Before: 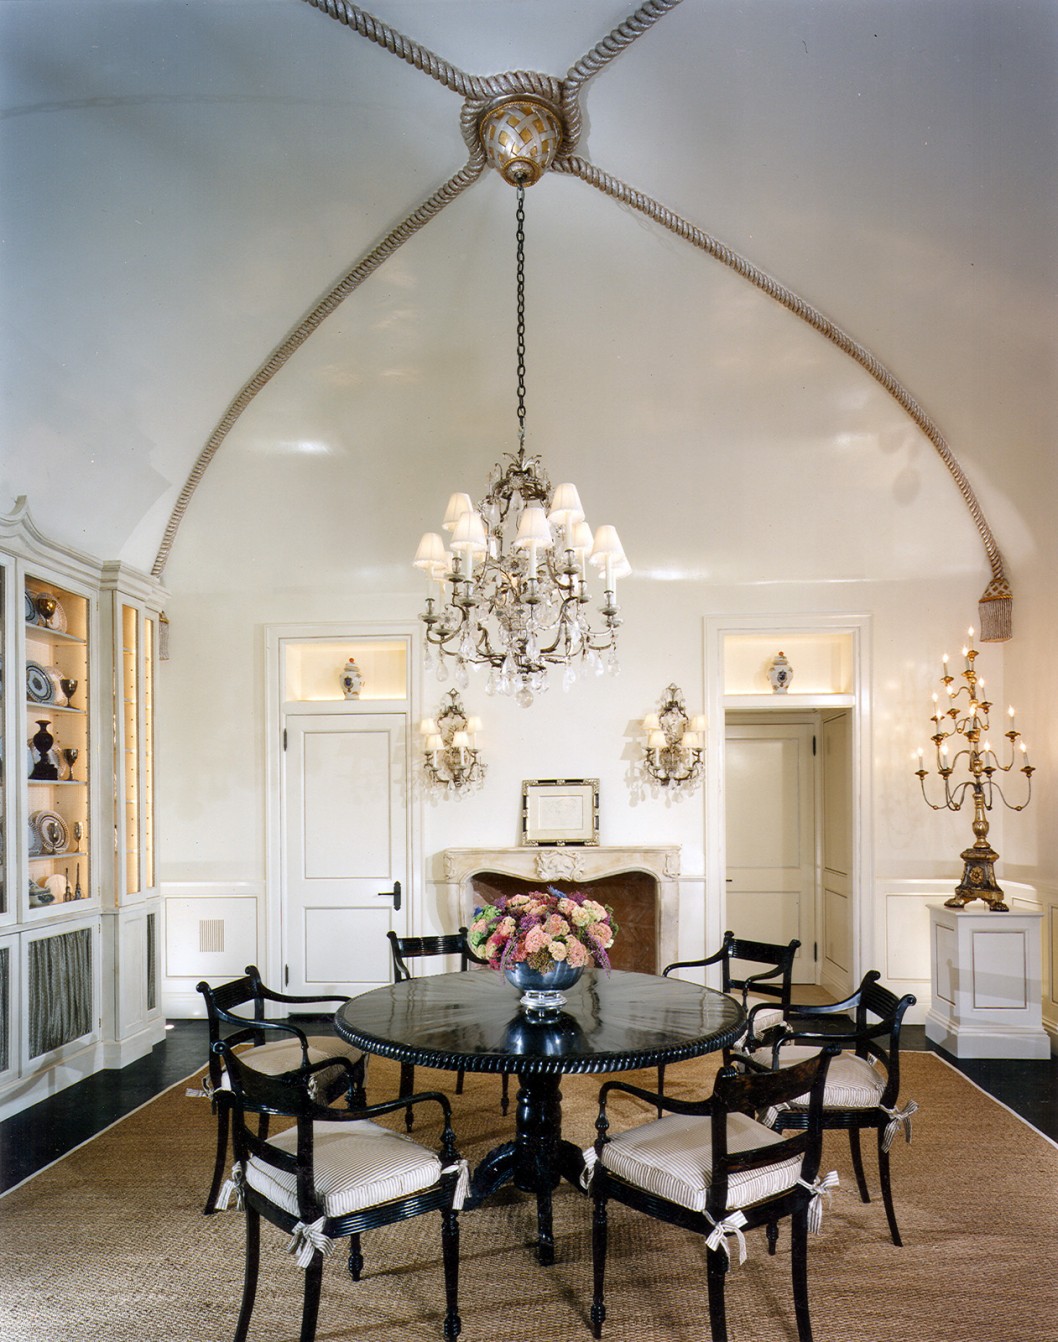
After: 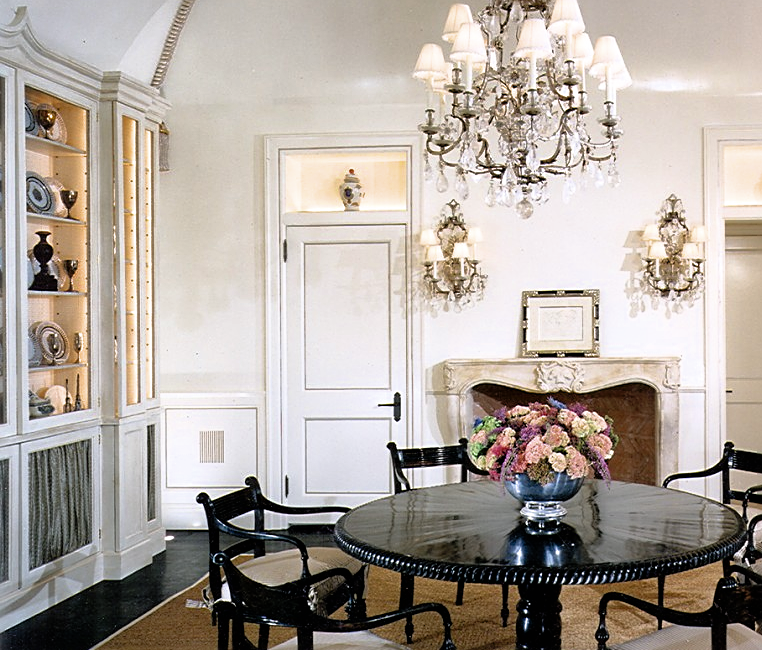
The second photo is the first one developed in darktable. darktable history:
shadows and highlights: on, module defaults
filmic rgb: white relative exposure 2.45 EV, hardness 6.33
crop: top 36.498%, right 27.964%, bottom 14.995%
white balance: red 1.004, blue 1.024
sharpen: on, module defaults
